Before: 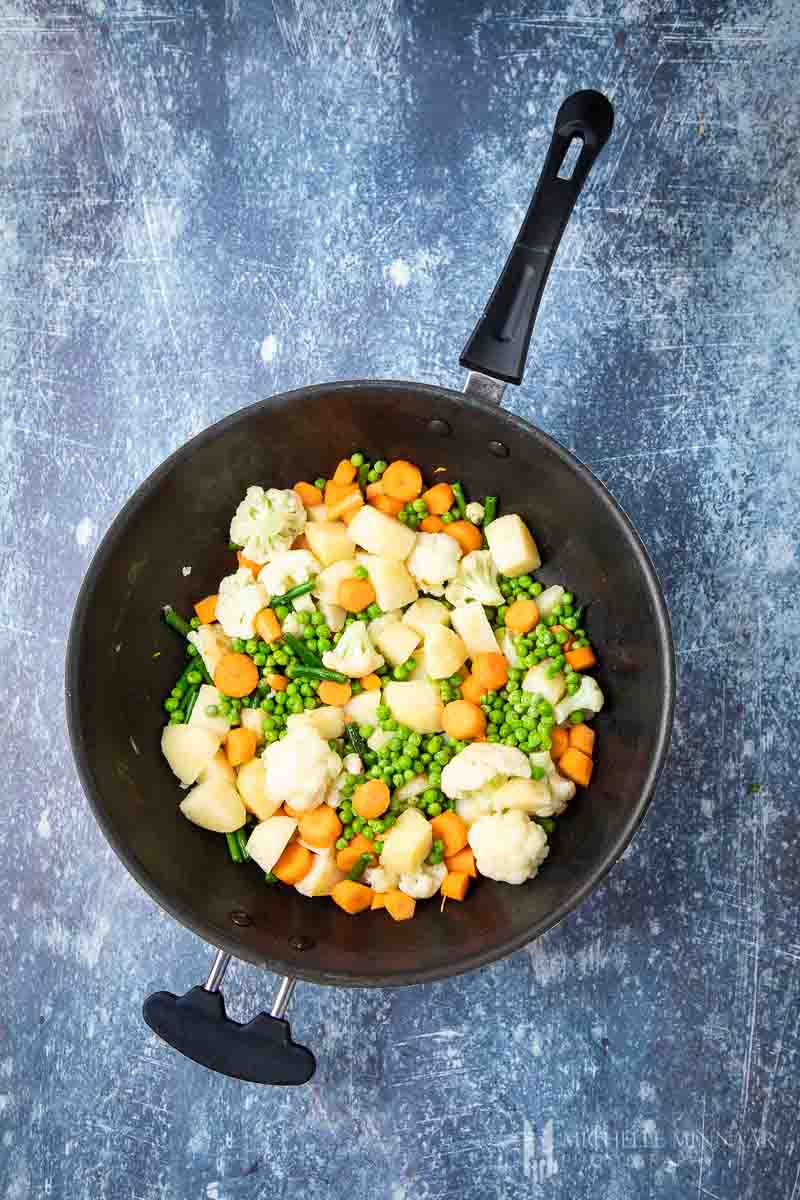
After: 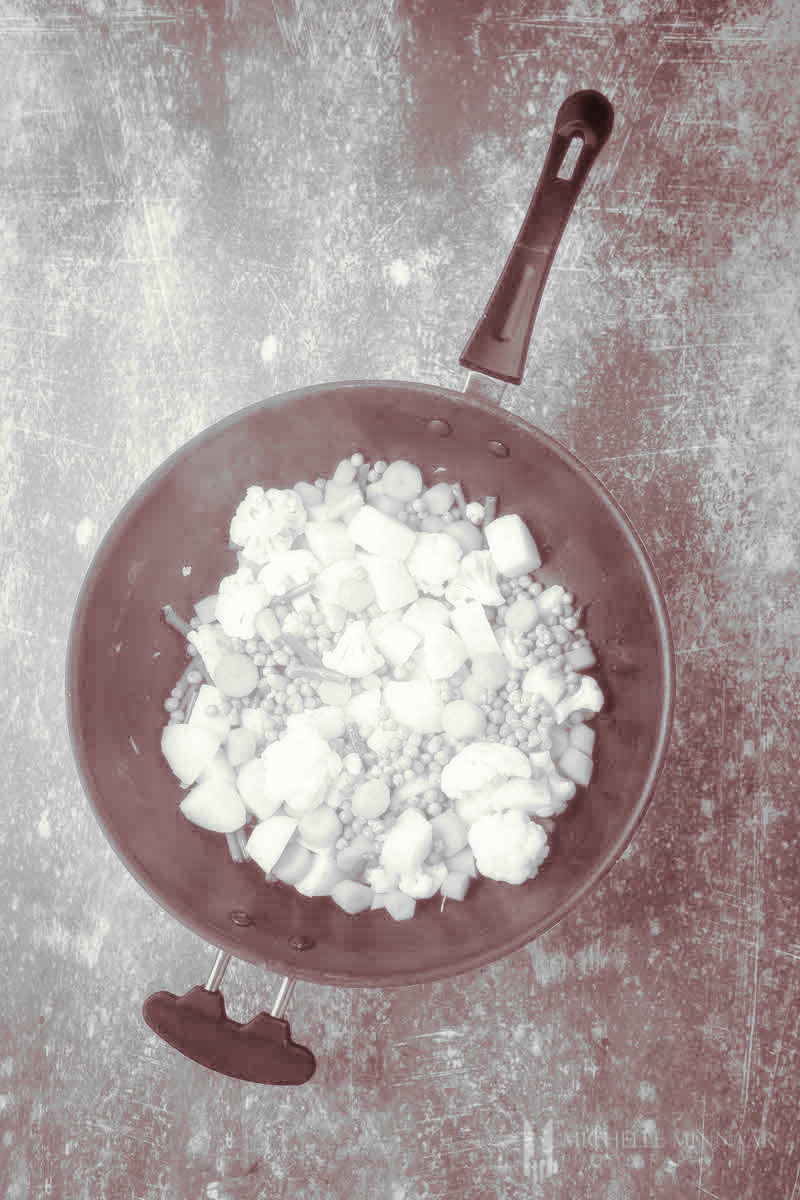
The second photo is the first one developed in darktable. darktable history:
monochrome: a 32, b 64, size 2.3
tone curve: curves: ch0 [(0, 0) (0.004, 0.008) (0.077, 0.156) (0.169, 0.29) (0.774, 0.774) (1, 1)], color space Lab, linked channels, preserve colors none
split-toning: on, module defaults | blend: blend mode overlay, opacity 85%; mask: uniform (no mask)
soften: size 19.52%, mix 20.32%
bloom: on, module defaults
color correction: highlights a* 14.52, highlights b* 4.84
